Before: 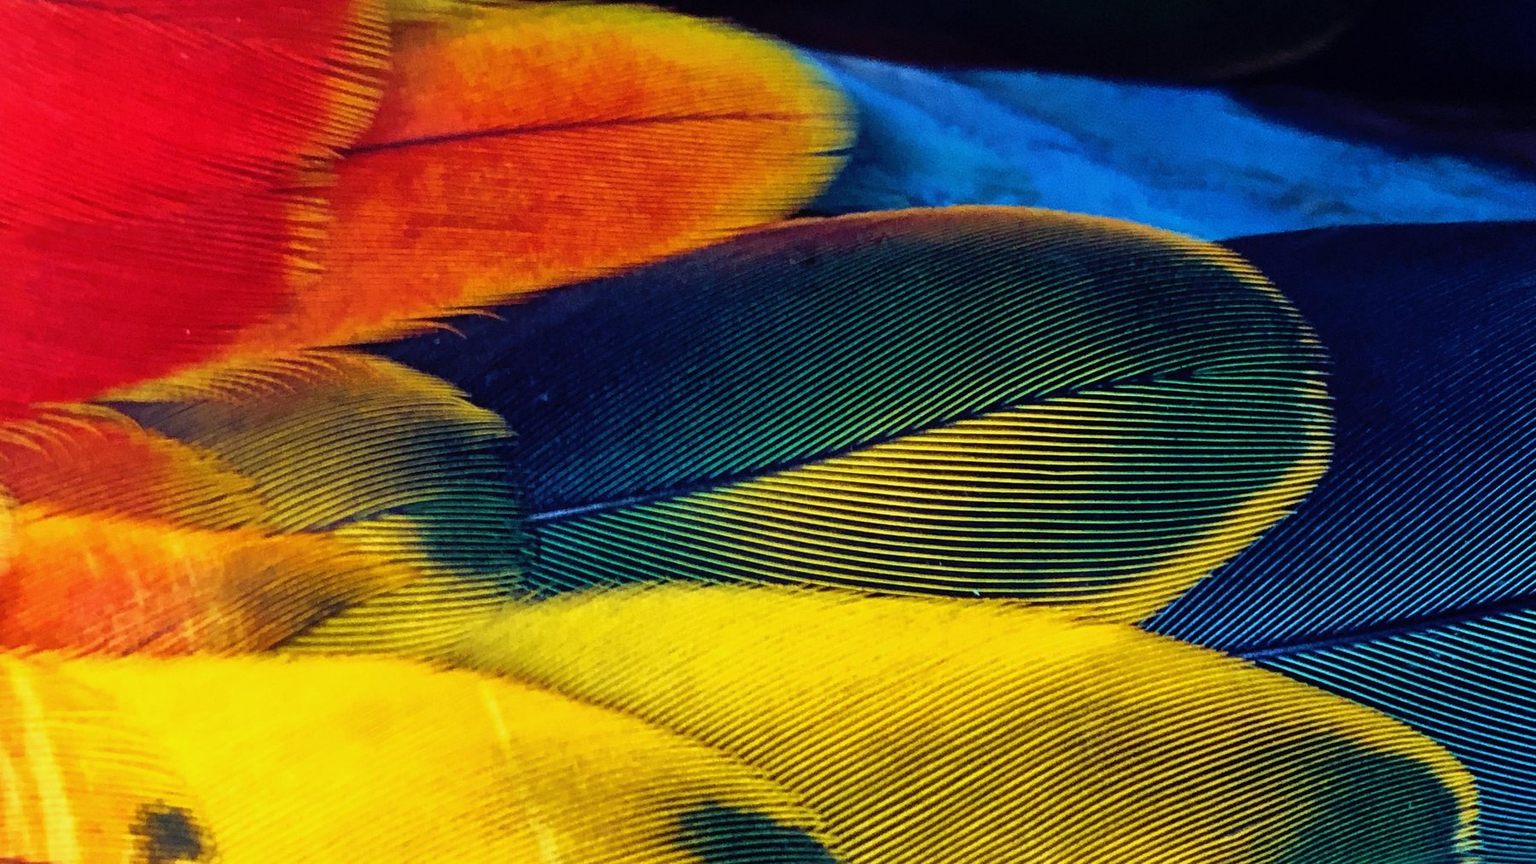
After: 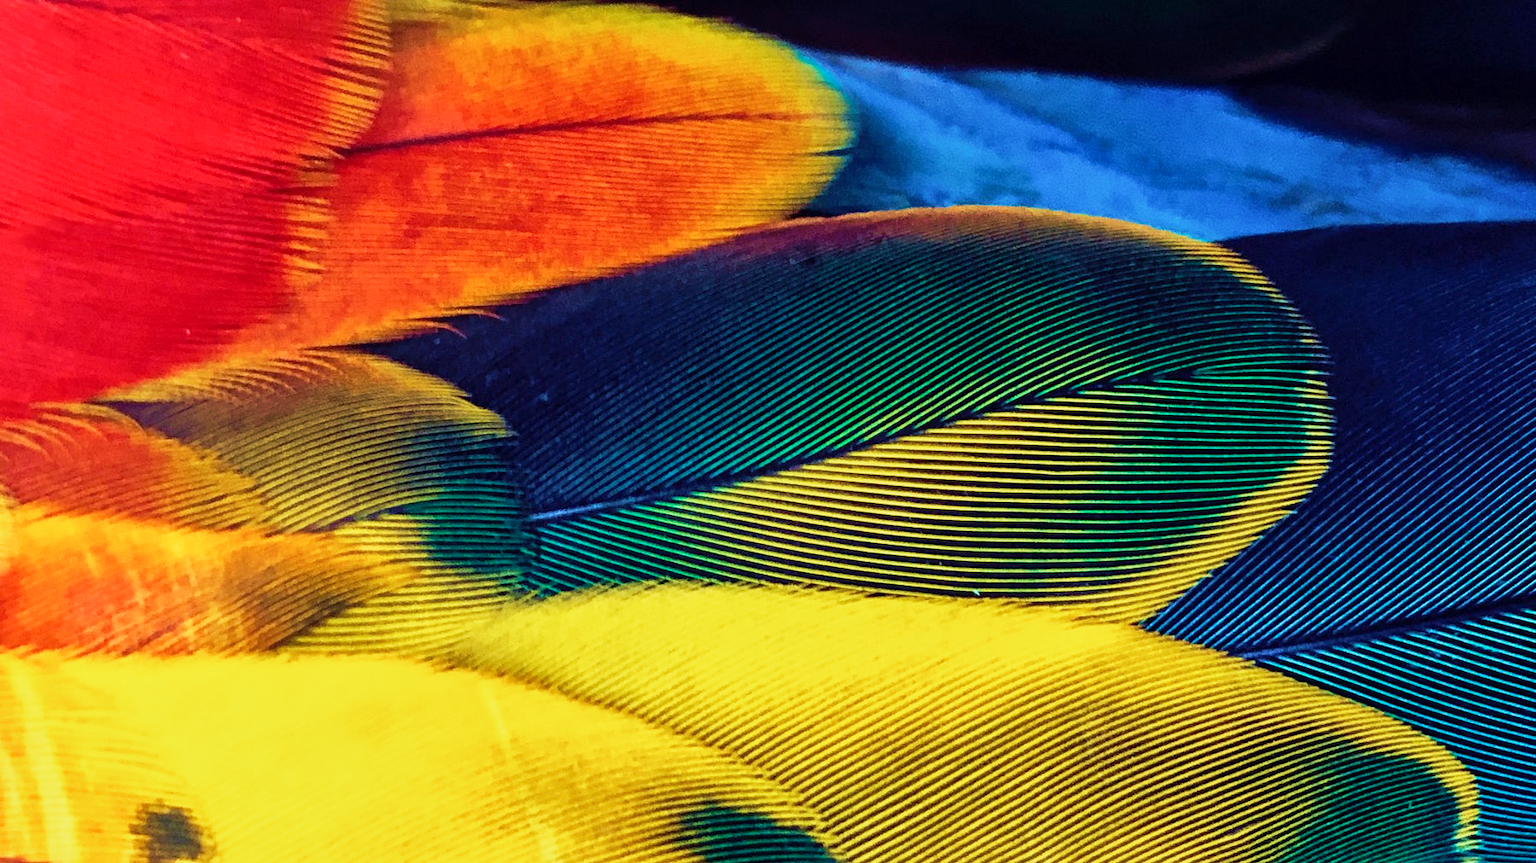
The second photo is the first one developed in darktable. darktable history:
velvia: strength 75%
local contrast: mode bilateral grid, contrast 20, coarseness 50, detail 120%, midtone range 0.2
base curve: curves: ch0 [(0, 0) (0.088, 0.125) (0.176, 0.251) (0.354, 0.501) (0.613, 0.749) (1, 0.877)], preserve colors none
